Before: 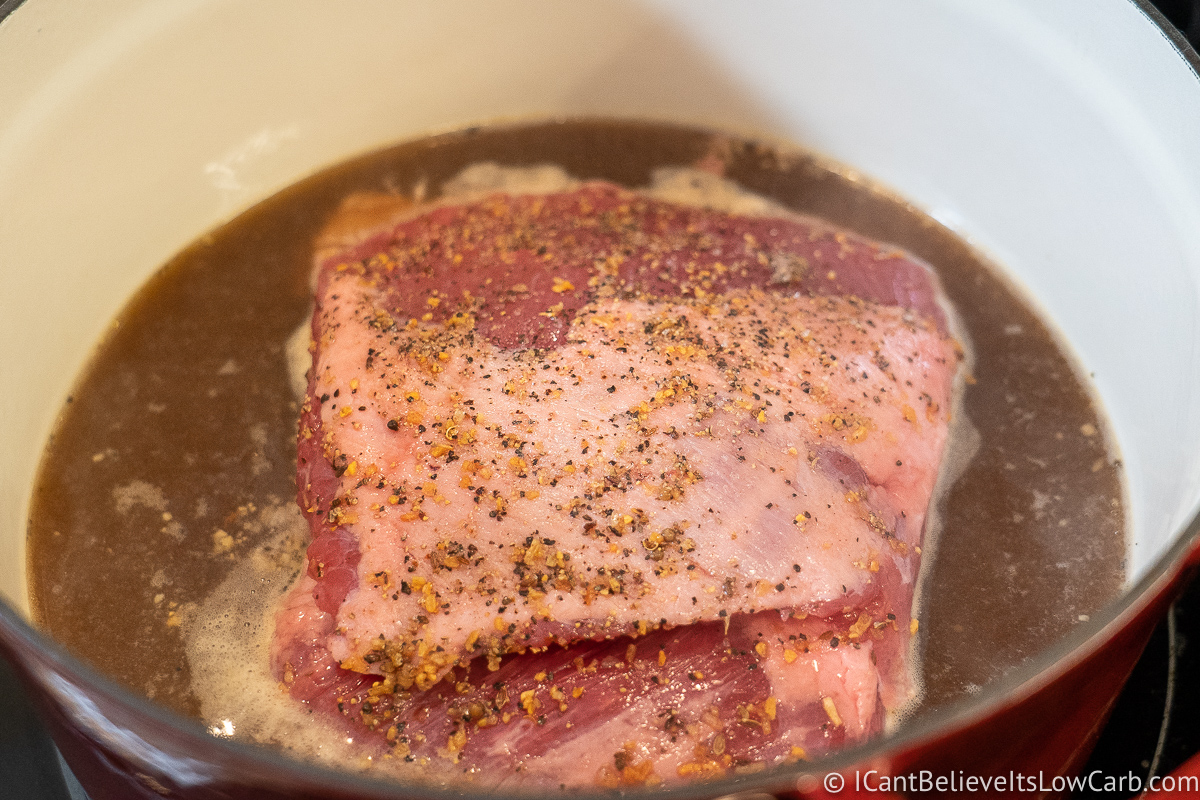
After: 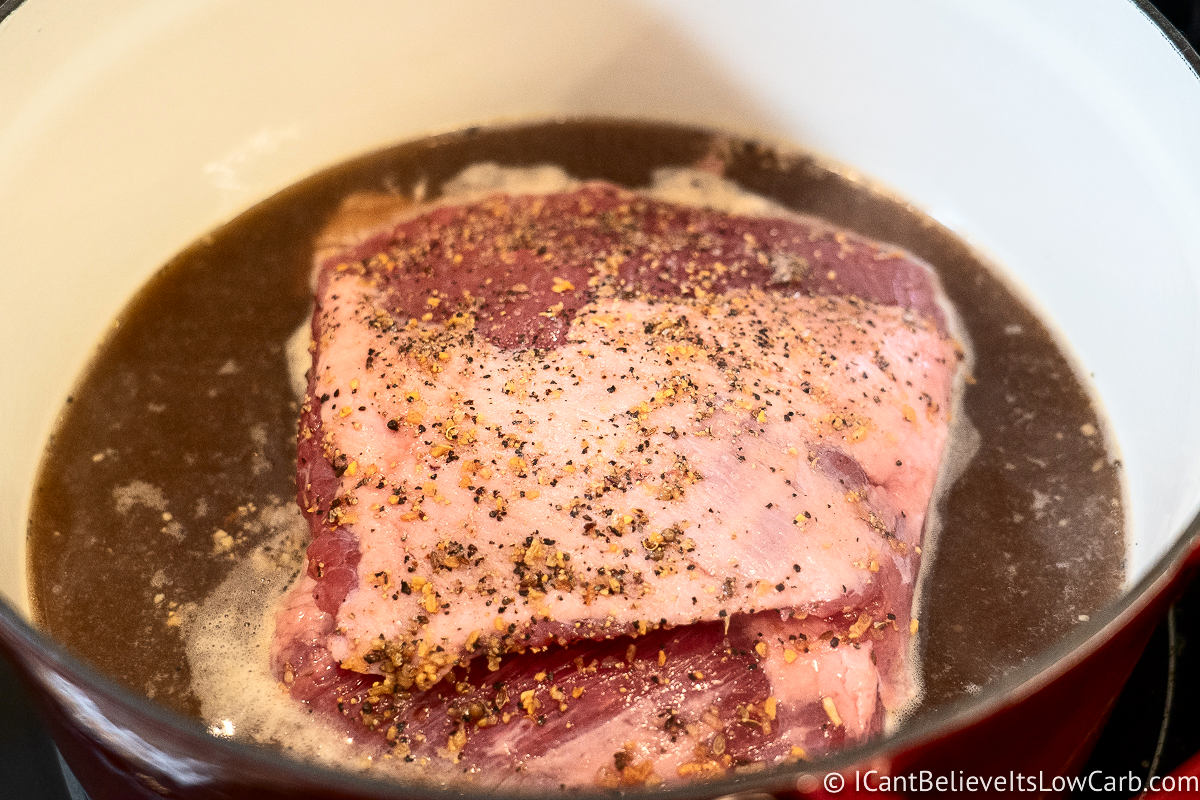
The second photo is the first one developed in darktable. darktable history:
contrast brightness saturation: contrast 0.271
